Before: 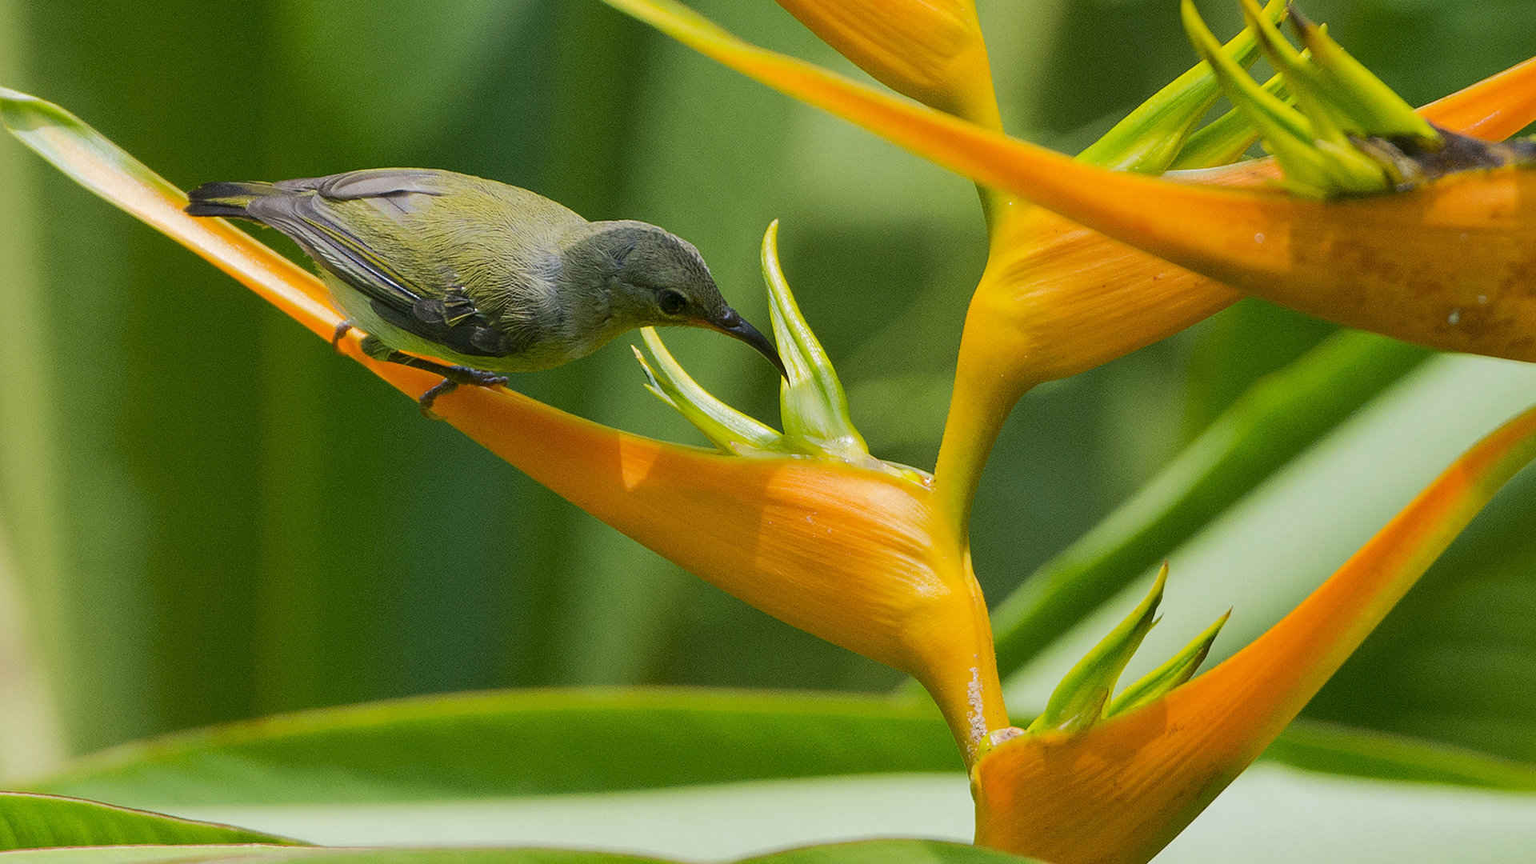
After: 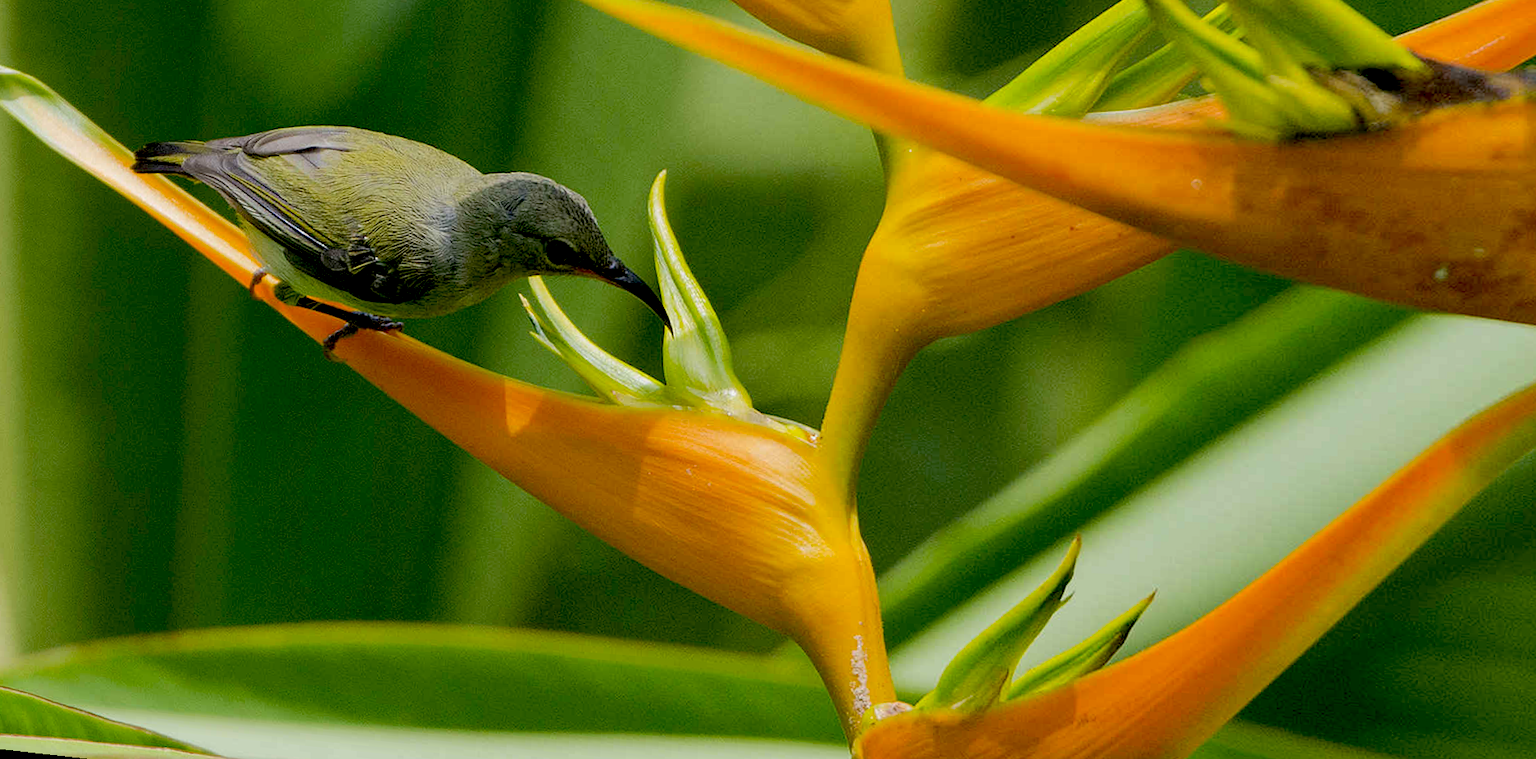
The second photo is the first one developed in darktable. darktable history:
exposure: black level correction 0.029, exposure -0.073 EV, compensate highlight preservation false
rotate and perspective: rotation 1.69°, lens shift (vertical) -0.023, lens shift (horizontal) -0.291, crop left 0.025, crop right 0.988, crop top 0.092, crop bottom 0.842
